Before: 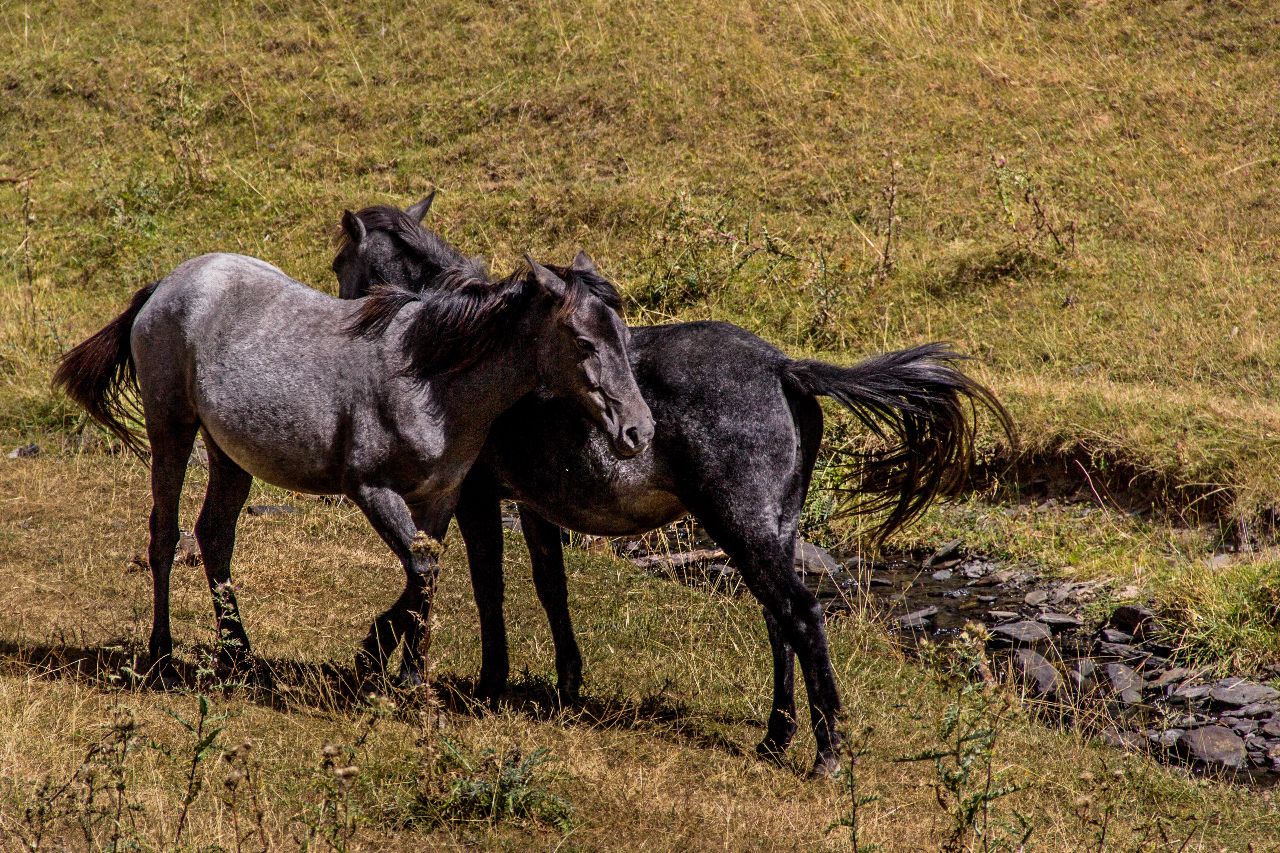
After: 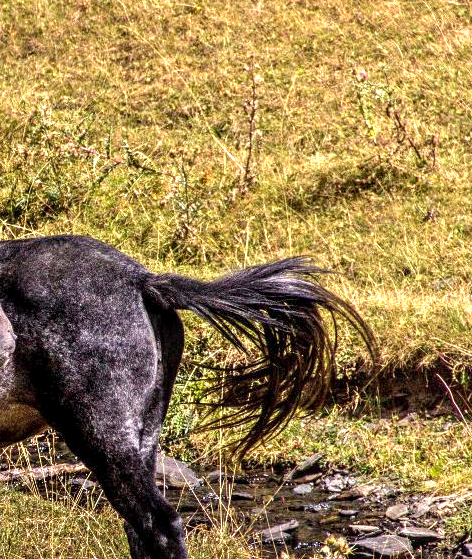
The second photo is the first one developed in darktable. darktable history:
exposure: exposure 1.061 EV, compensate highlight preservation false
velvia: strength 15%
crop and rotate: left 49.936%, top 10.094%, right 13.136%, bottom 24.256%
local contrast: on, module defaults
